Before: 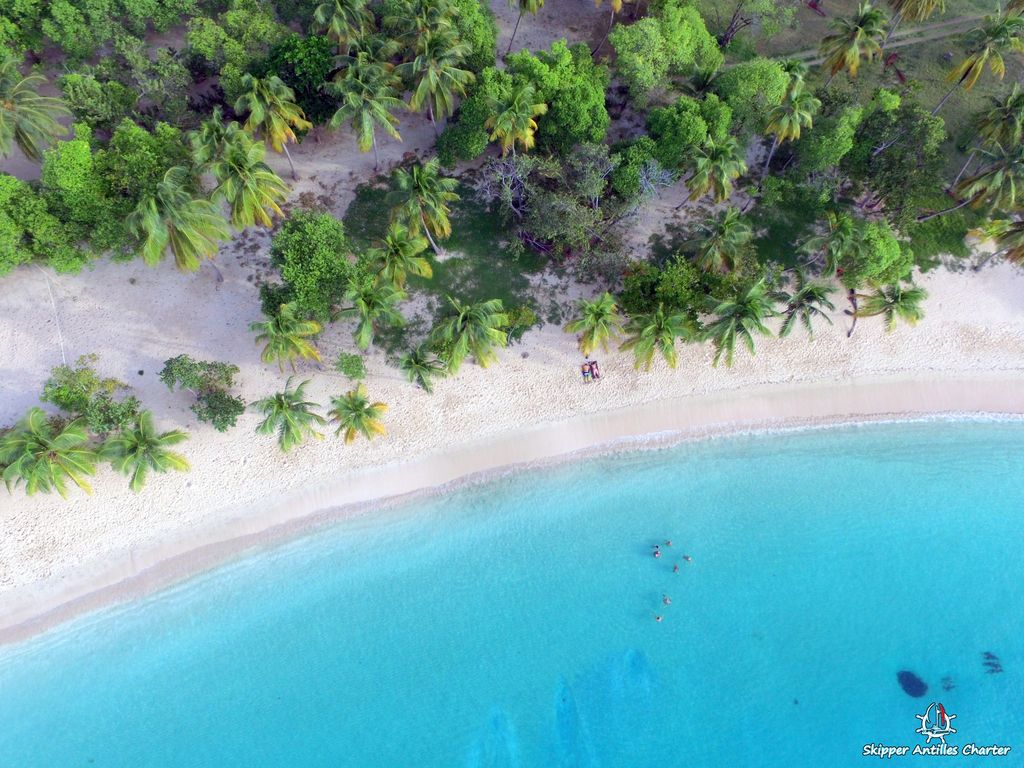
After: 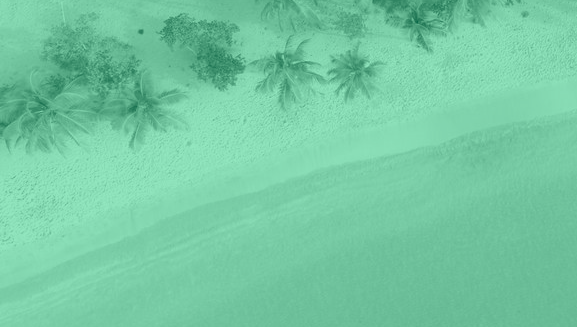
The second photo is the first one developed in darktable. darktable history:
crop: top 44.483%, right 43.593%, bottom 12.892%
colorize: hue 147.6°, saturation 65%, lightness 21.64%
